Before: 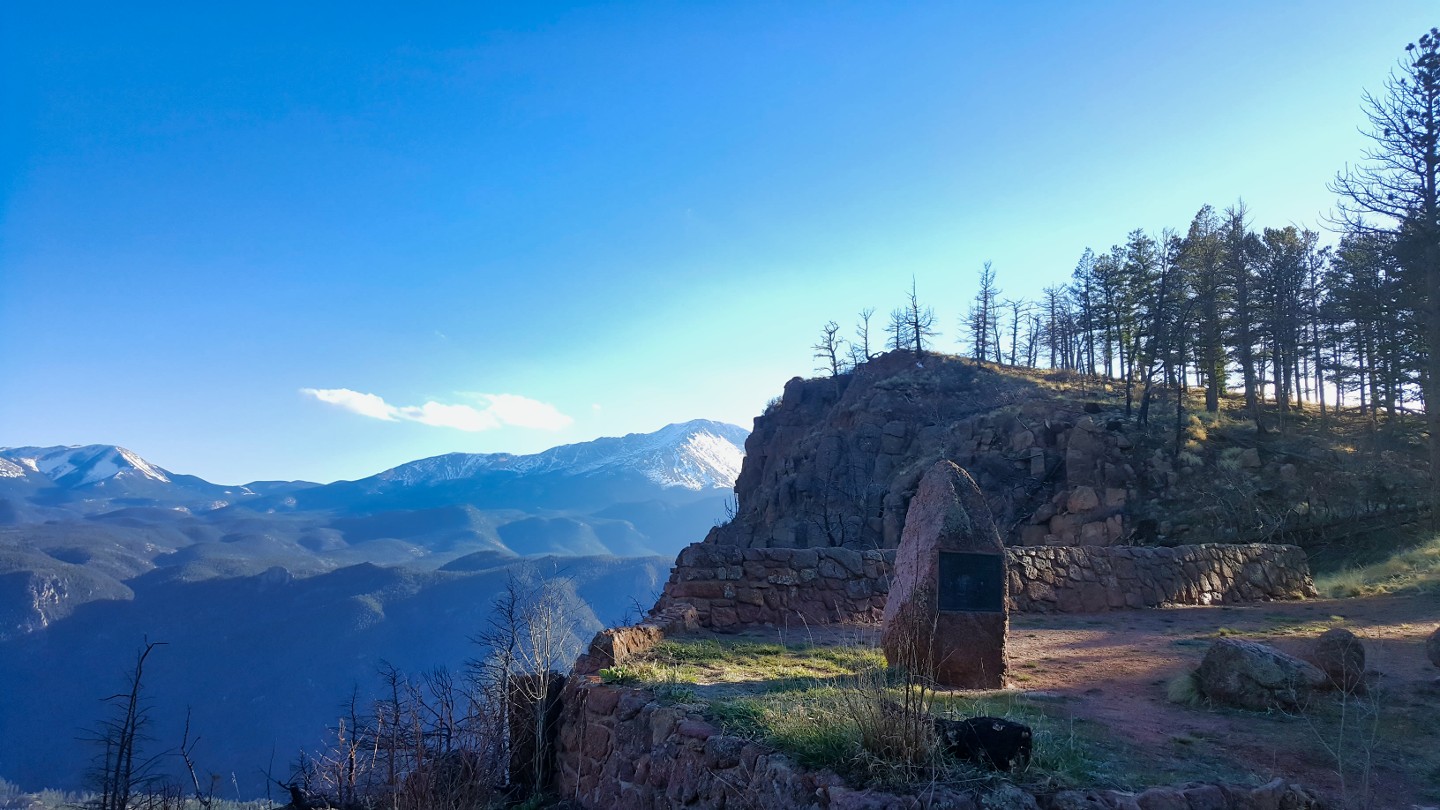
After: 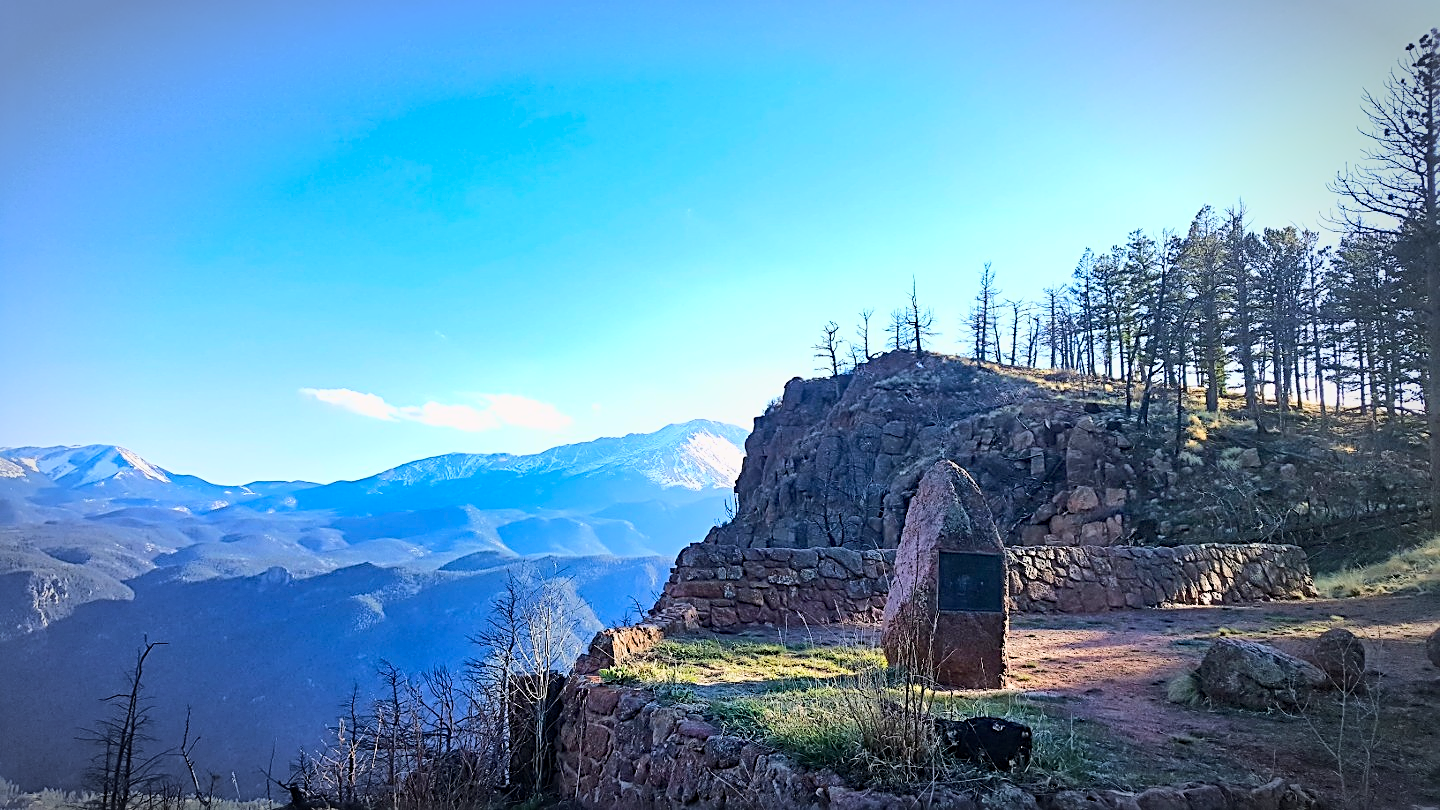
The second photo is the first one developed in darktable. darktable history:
haze removal: compatibility mode true, adaptive false
sharpen: radius 2.817, amount 0.715
vignetting: automatic ratio true
base curve: curves: ch0 [(0, 0) (0.025, 0.046) (0.112, 0.277) (0.467, 0.74) (0.814, 0.929) (1, 0.942)]
